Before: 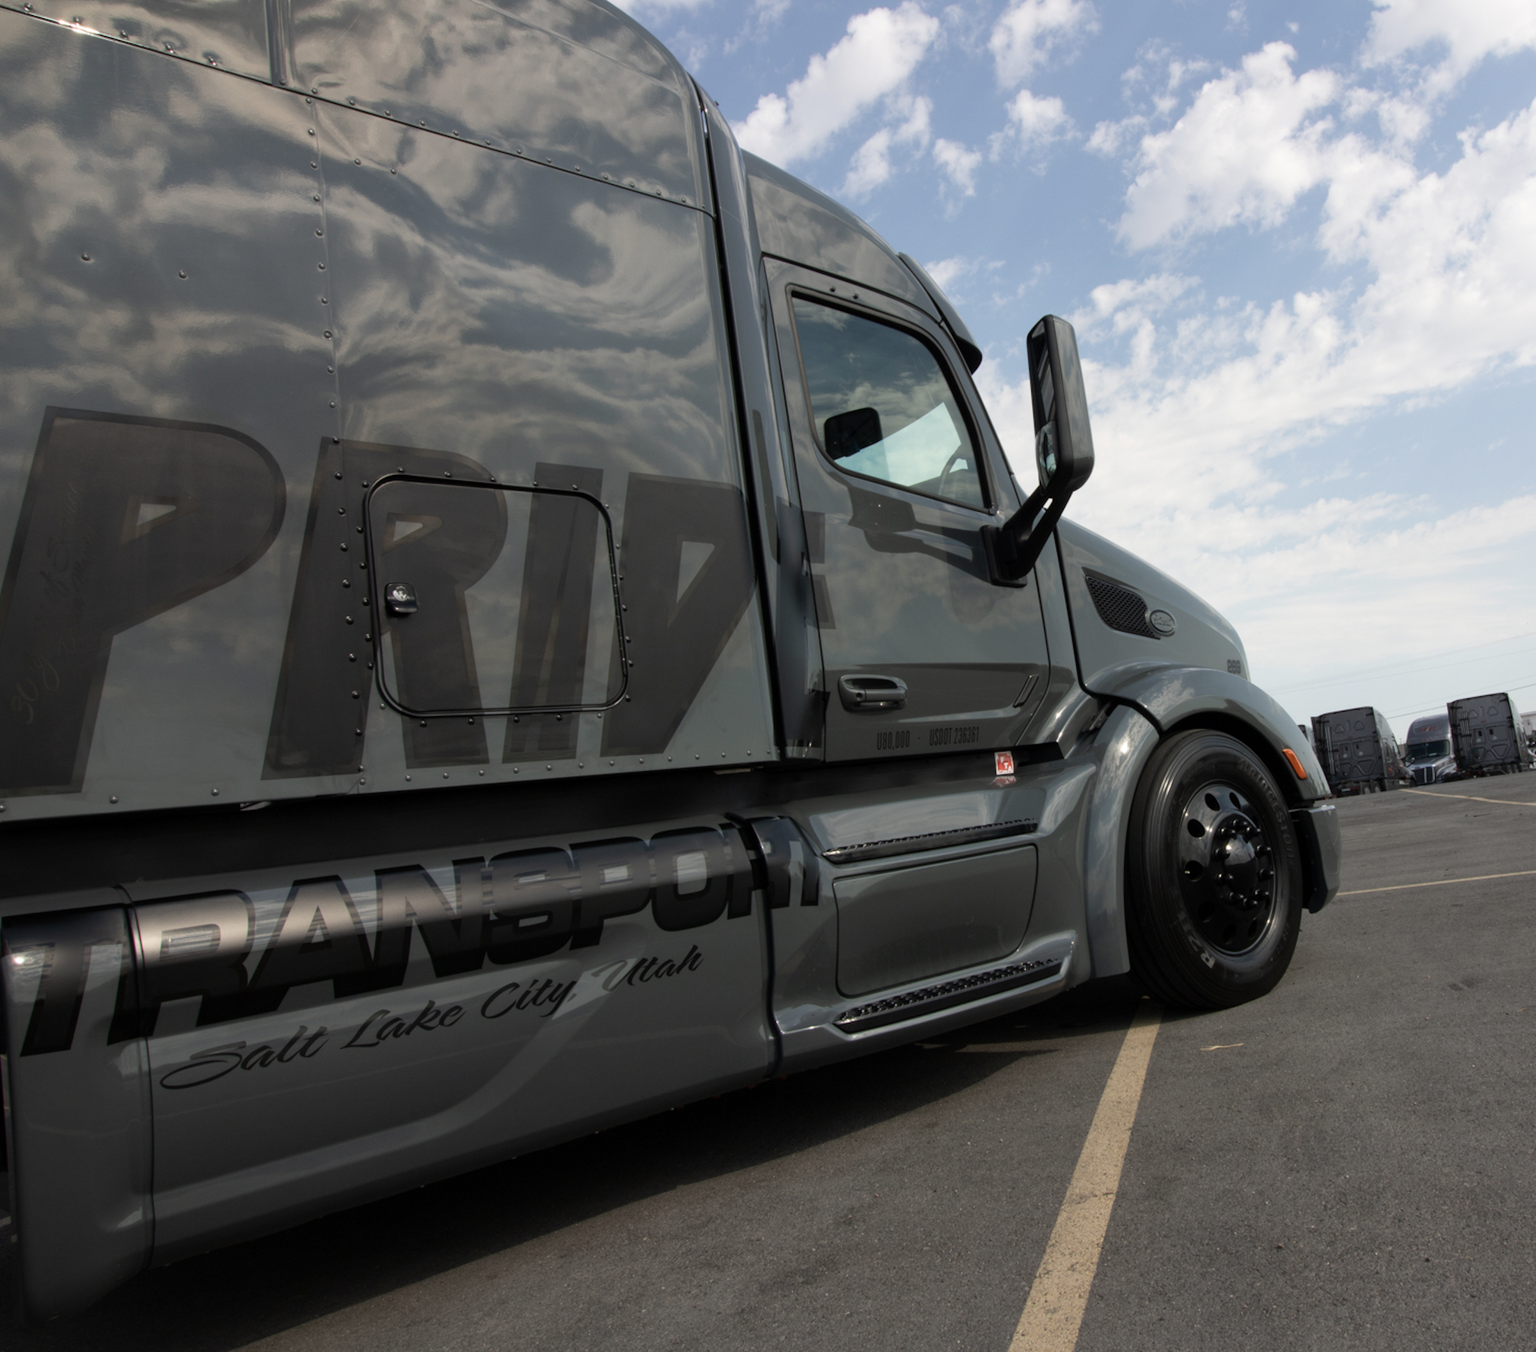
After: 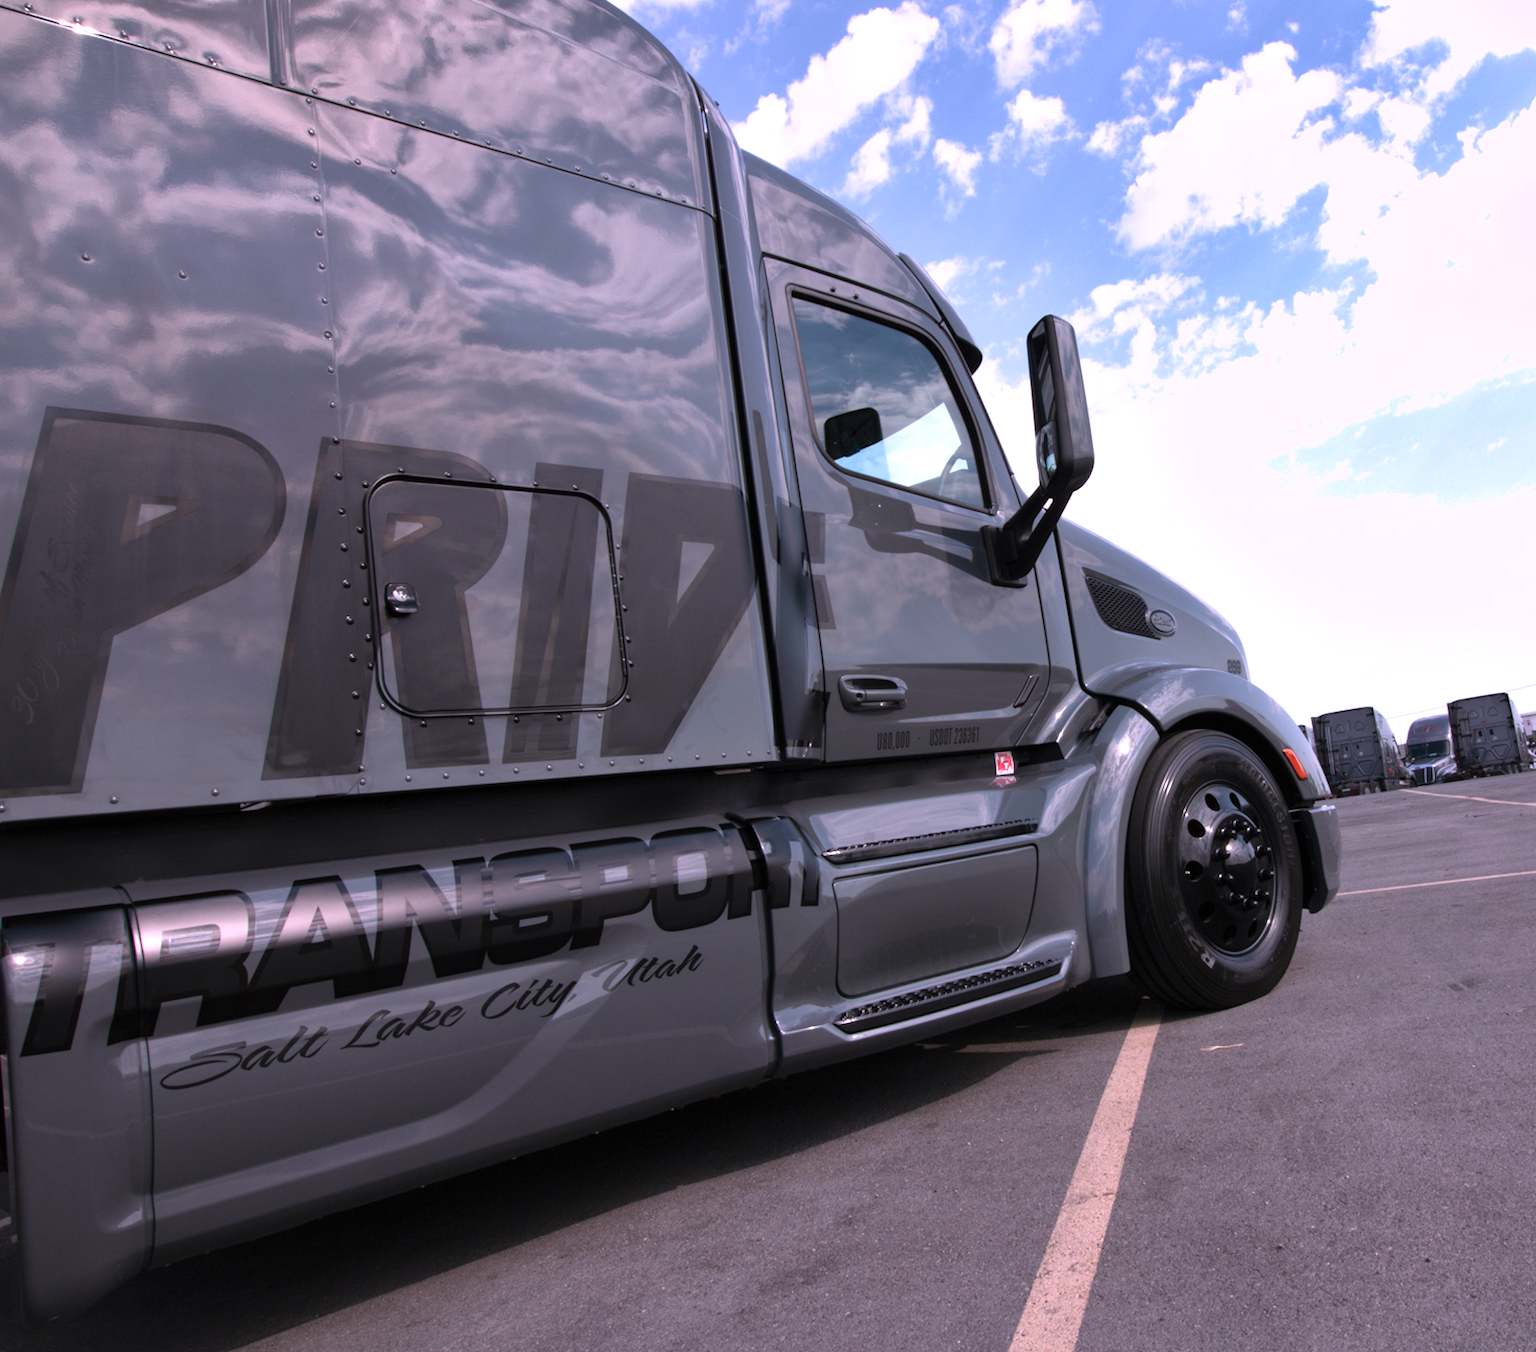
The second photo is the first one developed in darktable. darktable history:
shadows and highlights: shadows 22.7, highlights -48.71, soften with gaussian
color correction: highlights a* 15.03, highlights b* -25.07
exposure: black level correction 0, exposure 0.7 EV, compensate highlight preservation false
